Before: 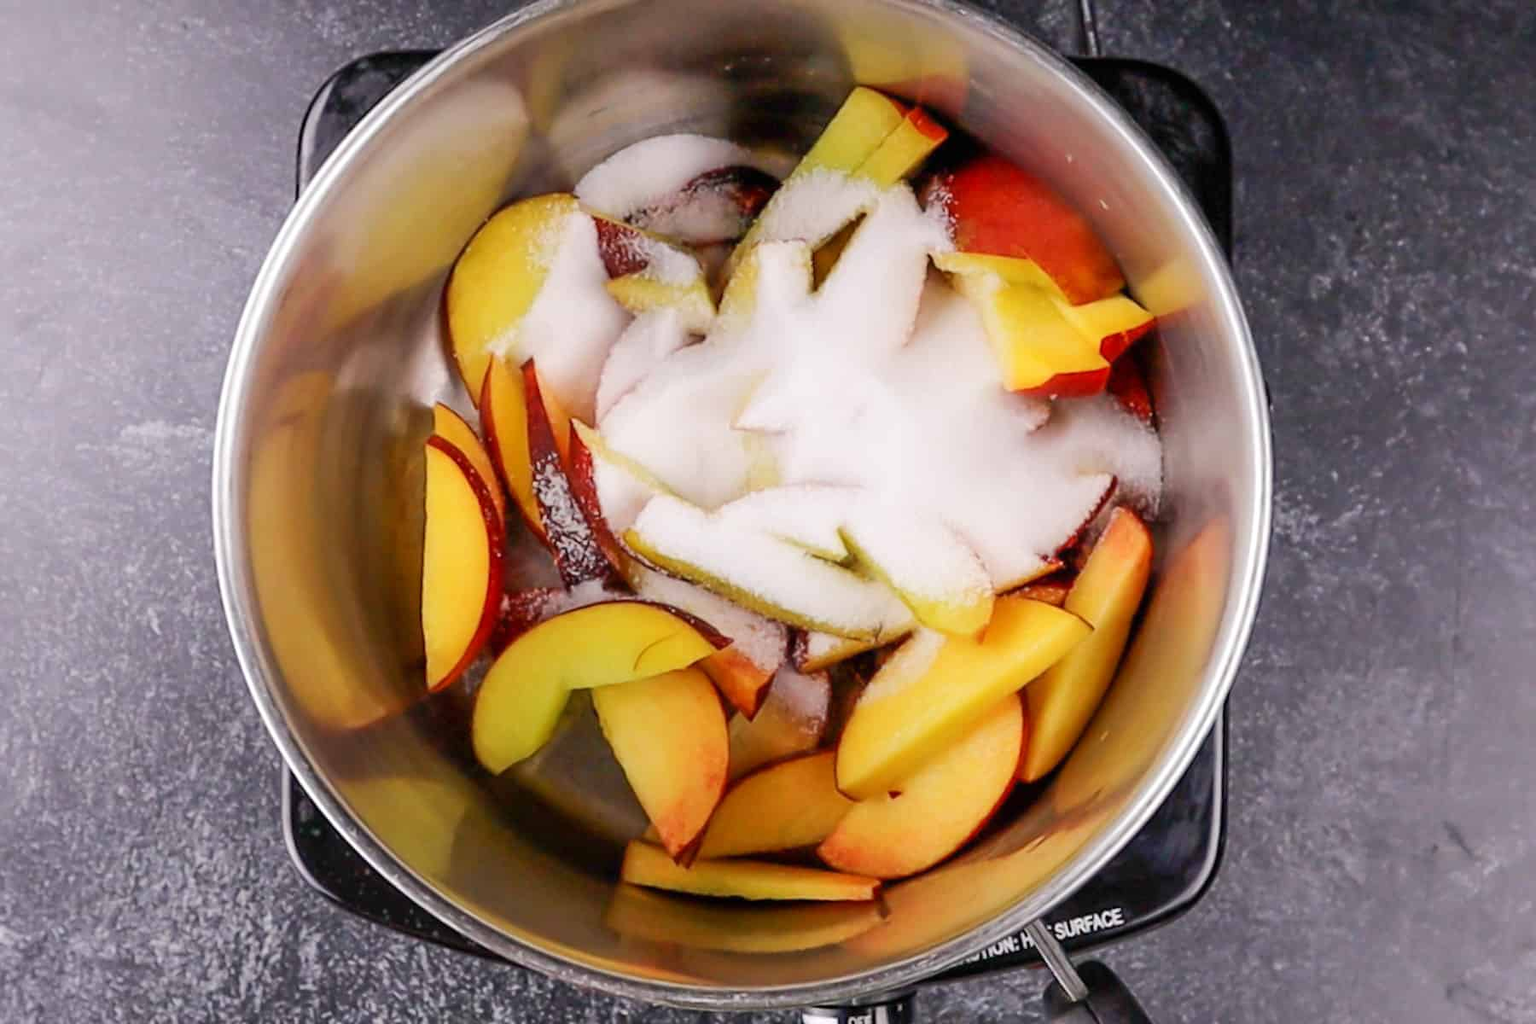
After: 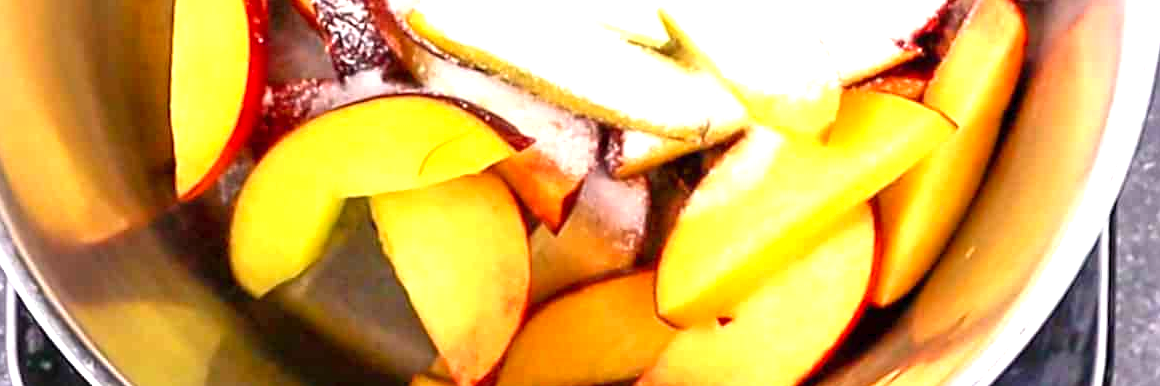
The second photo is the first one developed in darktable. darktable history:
crop: left 18.019%, top 50.851%, right 17.501%, bottom 16.918%
exposure: black level correction 0.001, exposure 0.5 EV, compensate highlight preservation false
levels: levels [0, 0.394, 0.787]
